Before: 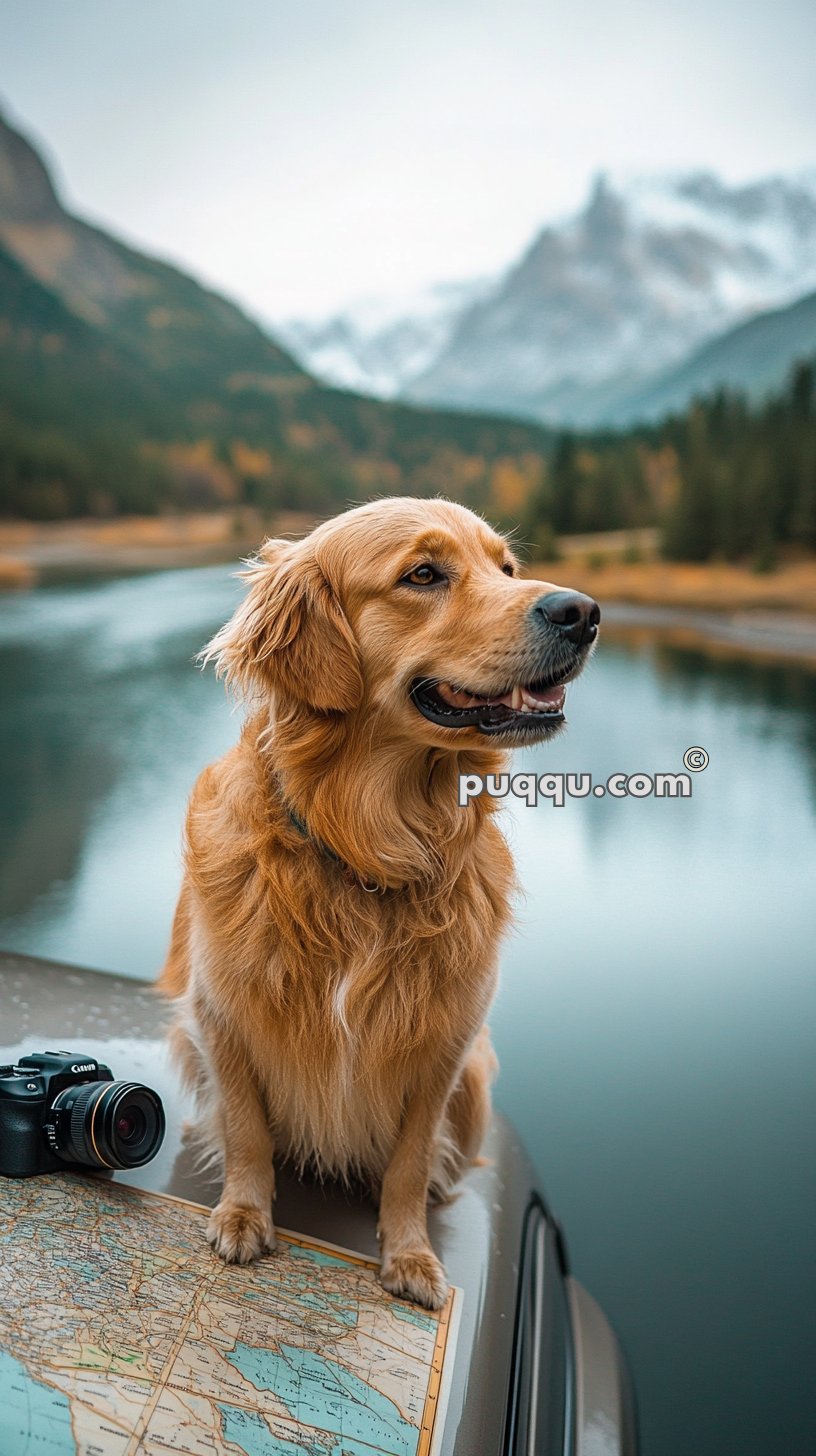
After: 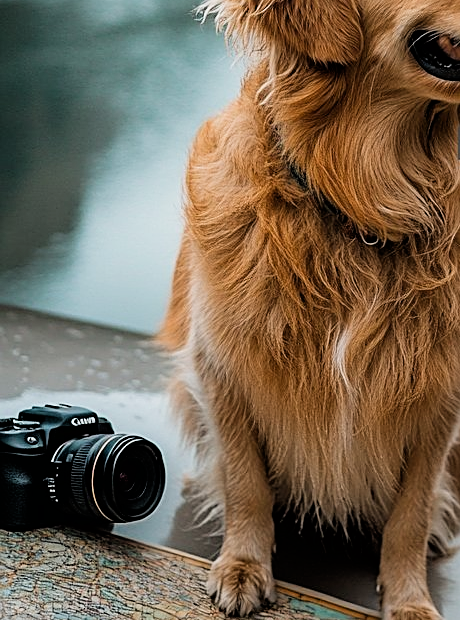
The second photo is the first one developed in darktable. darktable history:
crop: top 44.483%, right 43.593%, bottom 12.892%
filmic rgb: black relative exposure -5 EV, white relative exposure 3.2 EV, hardness 3.42, contrast 1.2, highlights saturation mix -30%
sharpen: on, module defaults
